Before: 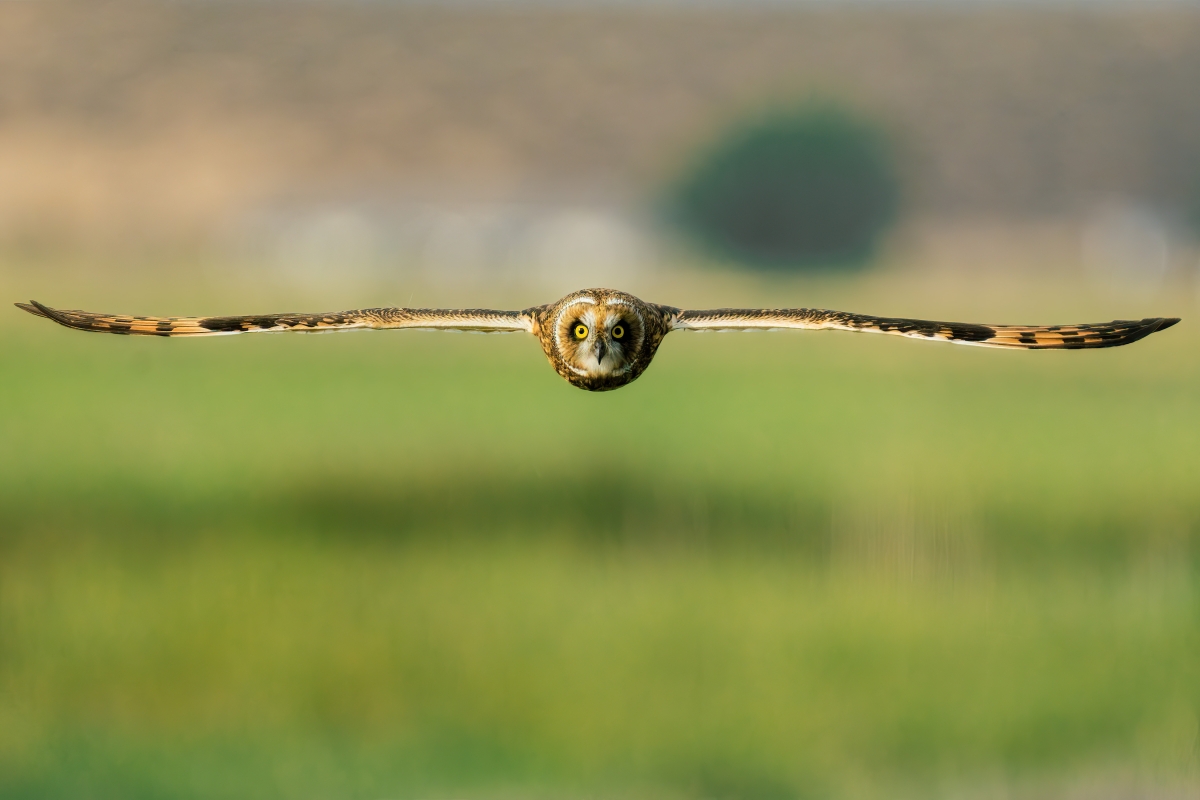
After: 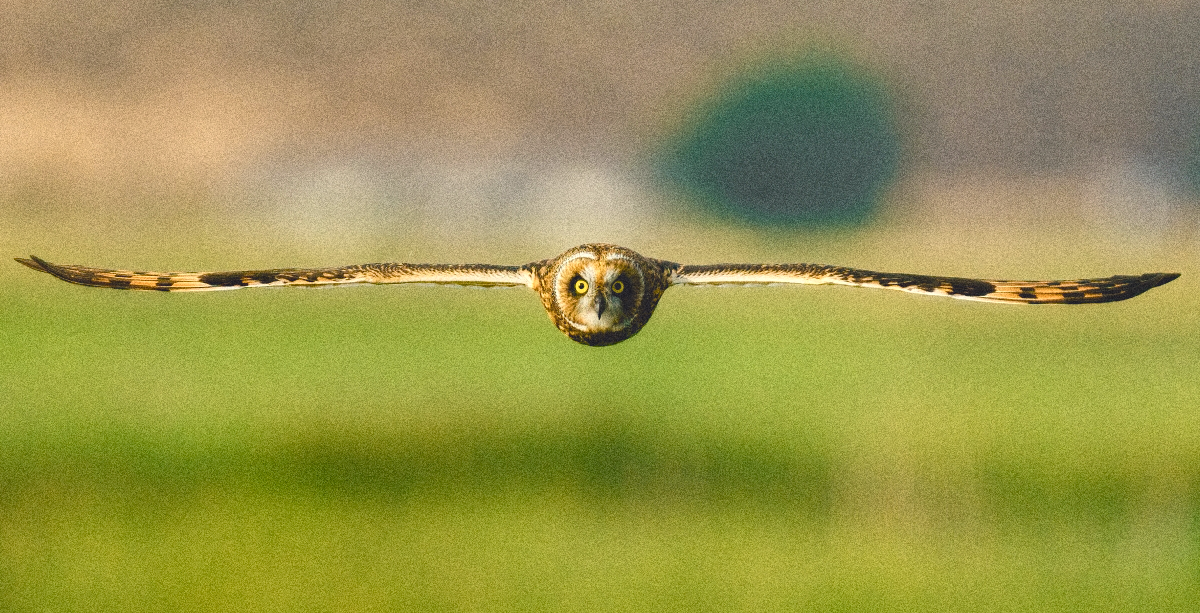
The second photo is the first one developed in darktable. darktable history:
color zones: curves: ch0 [(0, 0.558) (0.143, 0.559) (0.286, 0.529) (0.429, 0.505) (0.571, 0.5) (0.714, 0.5) (0.857, 0.5) (1, 0.558)]; ch1 [(0, 0.469) (0.01, 0.469) (0.12, 0.446) (0.248, 0.469) (0.5, 0.5) (0.748, 0.5) (0.99, 0.469) (1, 0.469)]
color balance rgb: shadows lift › chroma 3%, shadows lift › hue 280.8°, power › hue 330°, highlights gain › chroma 3%, highlights gain › hue 75.6°, global offset › luminance 2%, perceptual saturation grading › global saturation 20%, perceptual saturation grading › highlights -25%, perceptual saturation grading › shadows 50%, global vibrance 20.33%
contrast brightness saturation: saturation -0.05
grain: coarseness 14.49 ISO, strength 48.04%, mid-tones bias 35%
haze removal: compatibility mode true, adaptive false
crop: top 5.667%, bottom 17.637%
shadows and highlights: shadows 12, white point adjustment 1.2, soften with gaussian
